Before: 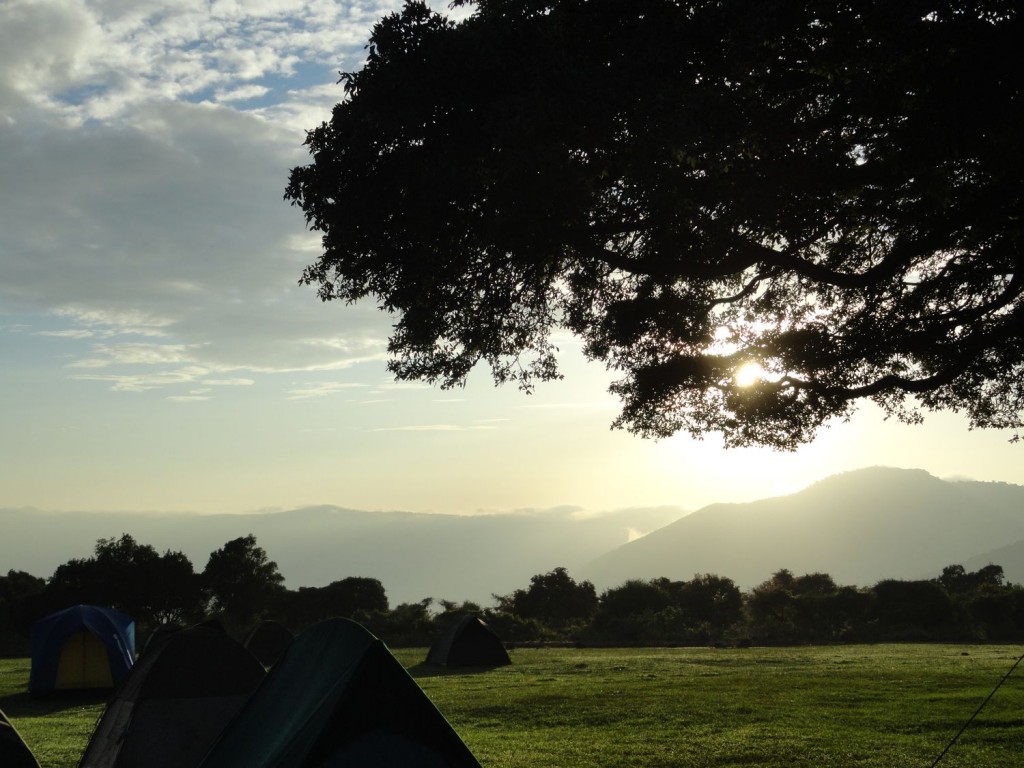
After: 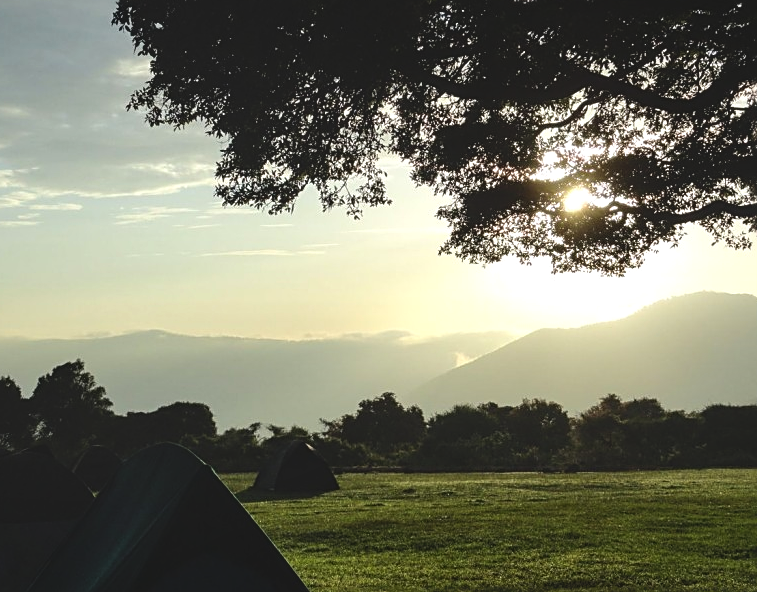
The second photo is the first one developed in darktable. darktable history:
crop: left 16.871%, top 22.857%, right 9.116%
sharpen: on, module defaults
local contrast: detail 110%
tone equalizer: -8 EV -0.417 EV, -7 EV -0.389 EV, -6 EV -0.333 EV, -5 EV -0.222 EV, -3 EV 0.222 EV, -2 EV 0.333 EV, -1 EV 0.389 EV, +0 EV 0.417 EV, edges refinement/feathering 500, mask exposure compensation -1.57 EV, preserve details no
exposure: exposure 0.15 EV, compensate highlight preservation false
contrast brightness saturation: contrast -0.11
